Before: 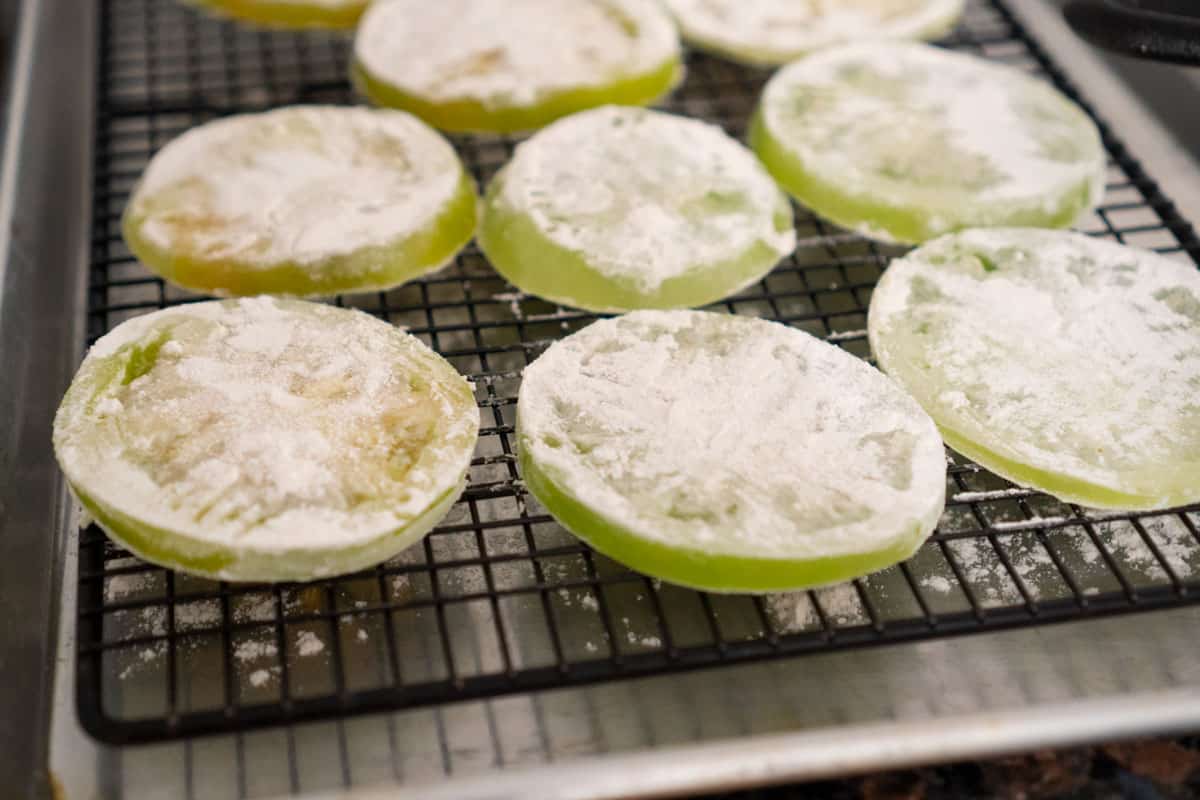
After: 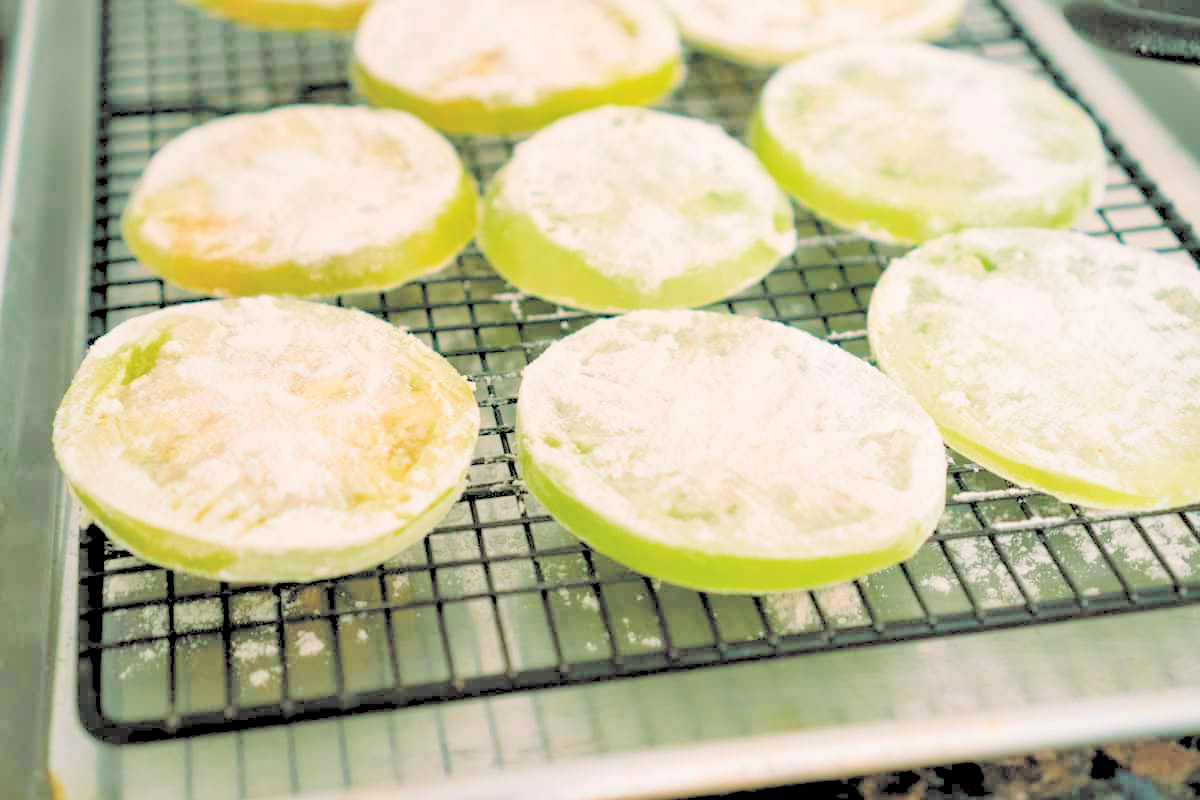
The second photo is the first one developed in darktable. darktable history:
color balance rgb: shadows lift › chroma 12.034%, shadows lift › hue 134.18°, global offset › luminance -0.367%, perceptual saturation grading › global saturation 20.646%, perceptual saturation grading › highlights -19.806%, perceptual saturation grading › shadows 29.462%, global vibrance 20%
shadows and highlights: shadows 36.52, highlights -26.63, soften with gaussian
contrast brightness saturation: brightness 0.993
